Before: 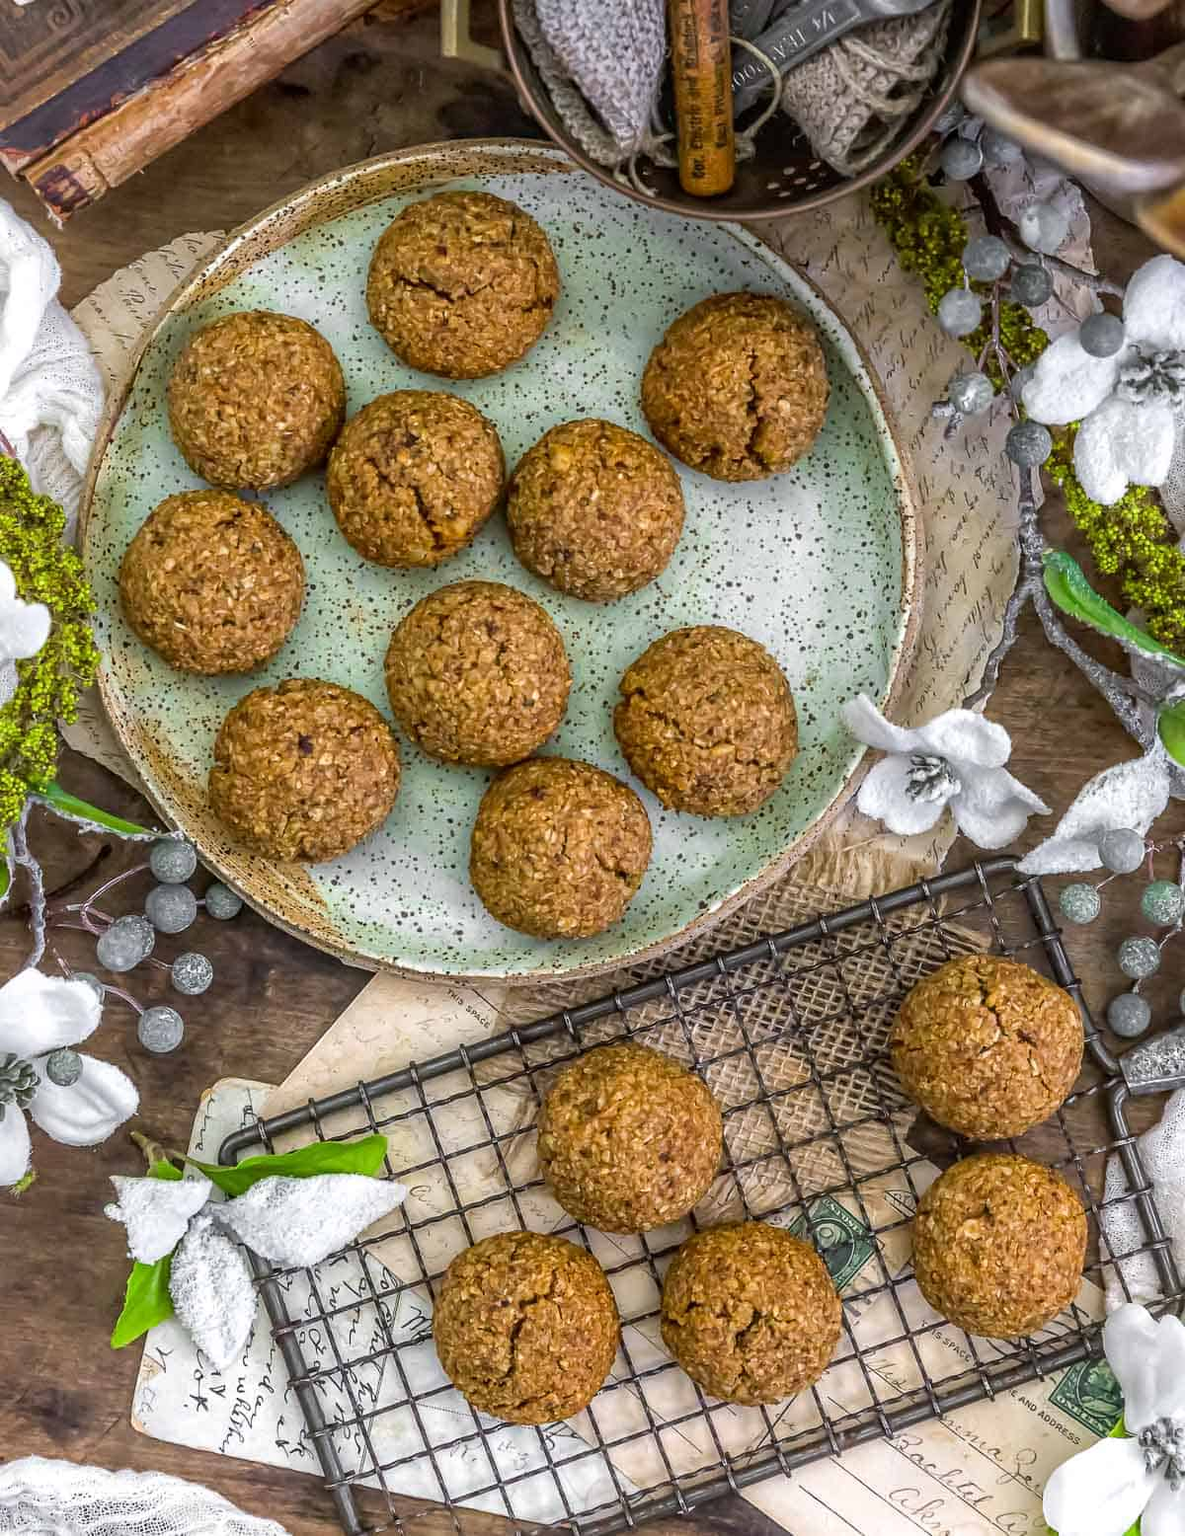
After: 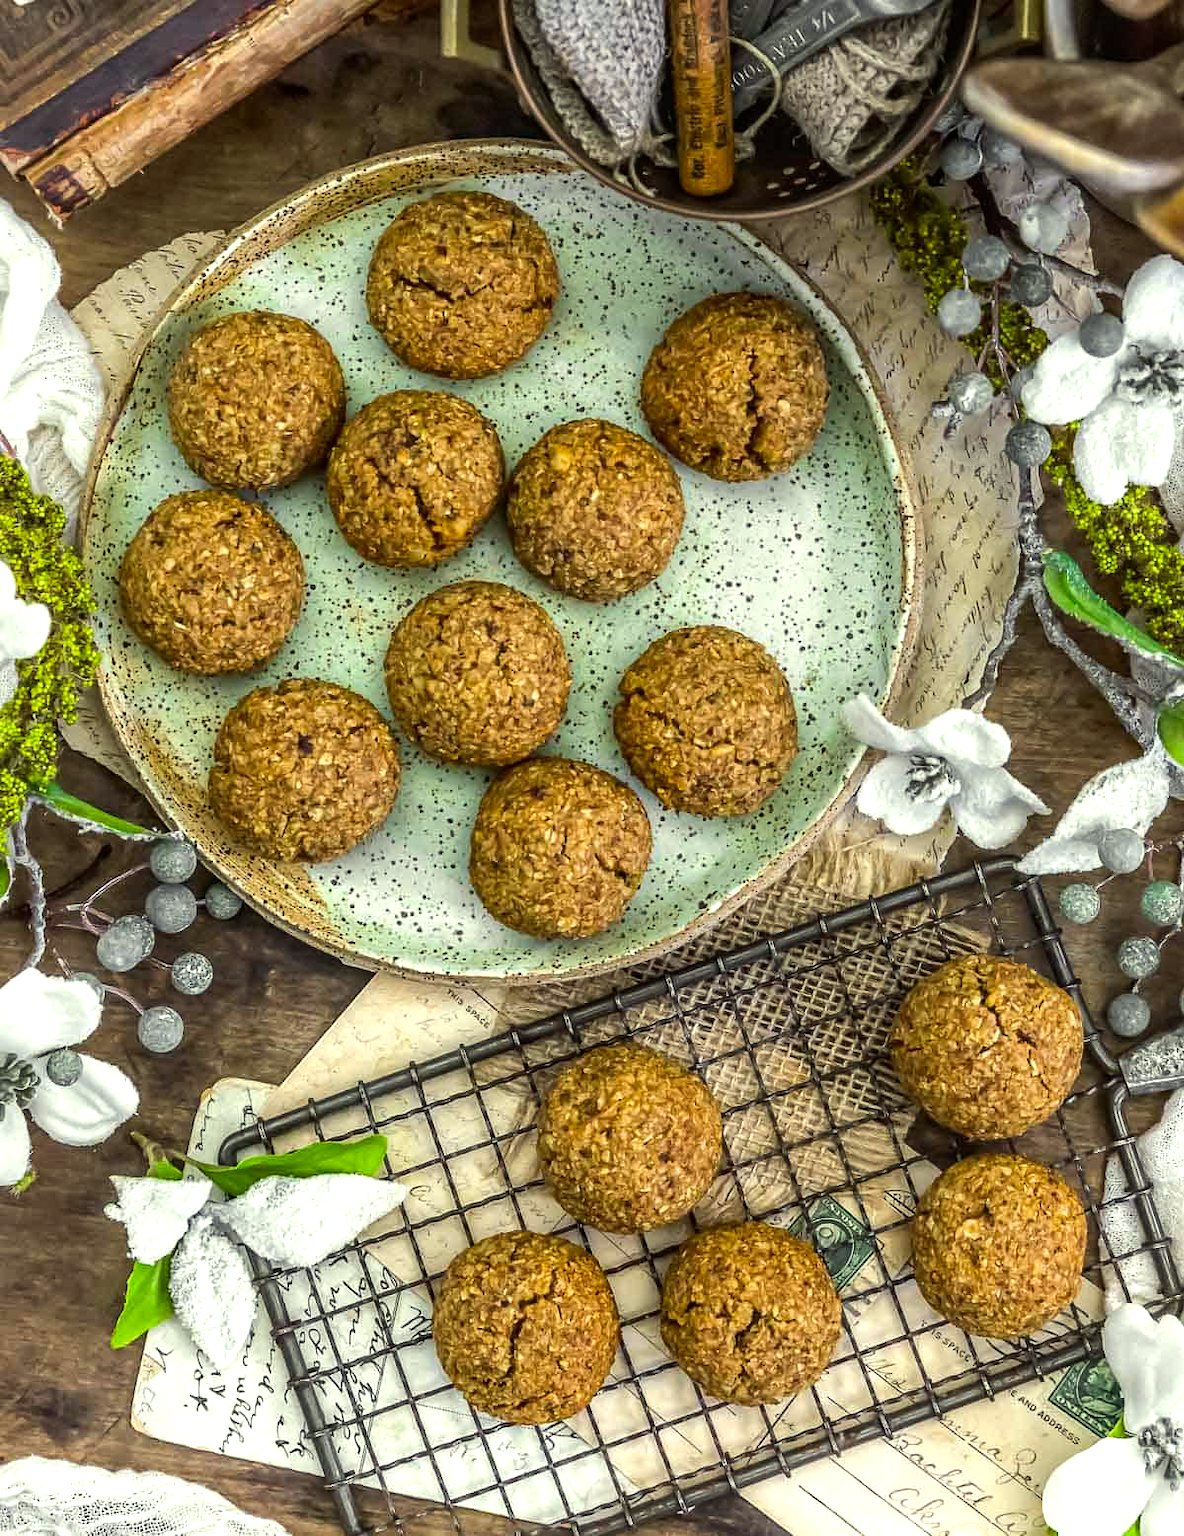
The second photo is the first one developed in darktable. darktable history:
tone equalizer: -8 EV -0.417 EV, -7 EV -0.389 EV, -6 EV -0.333 EV, -5 EV -0.222 EV, -3 EV 0.222 EV, -2 EV 0.333 EV, -1 EV 0.389 EV, +0 EV 0.417 EV, edges refinement/feathering 500, mask exposure compensation -1.57 EV, preserve details no
color correction: highlights a* -5.94, highlights b* 11.19
